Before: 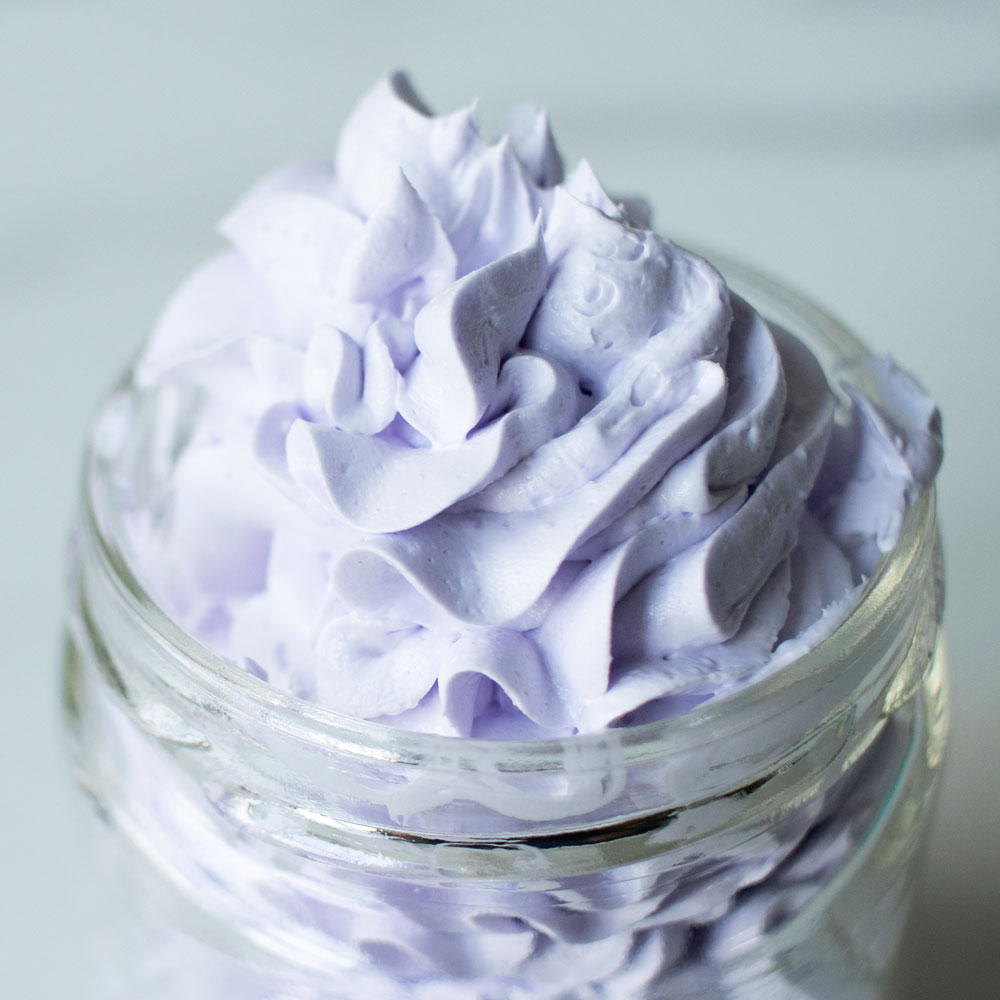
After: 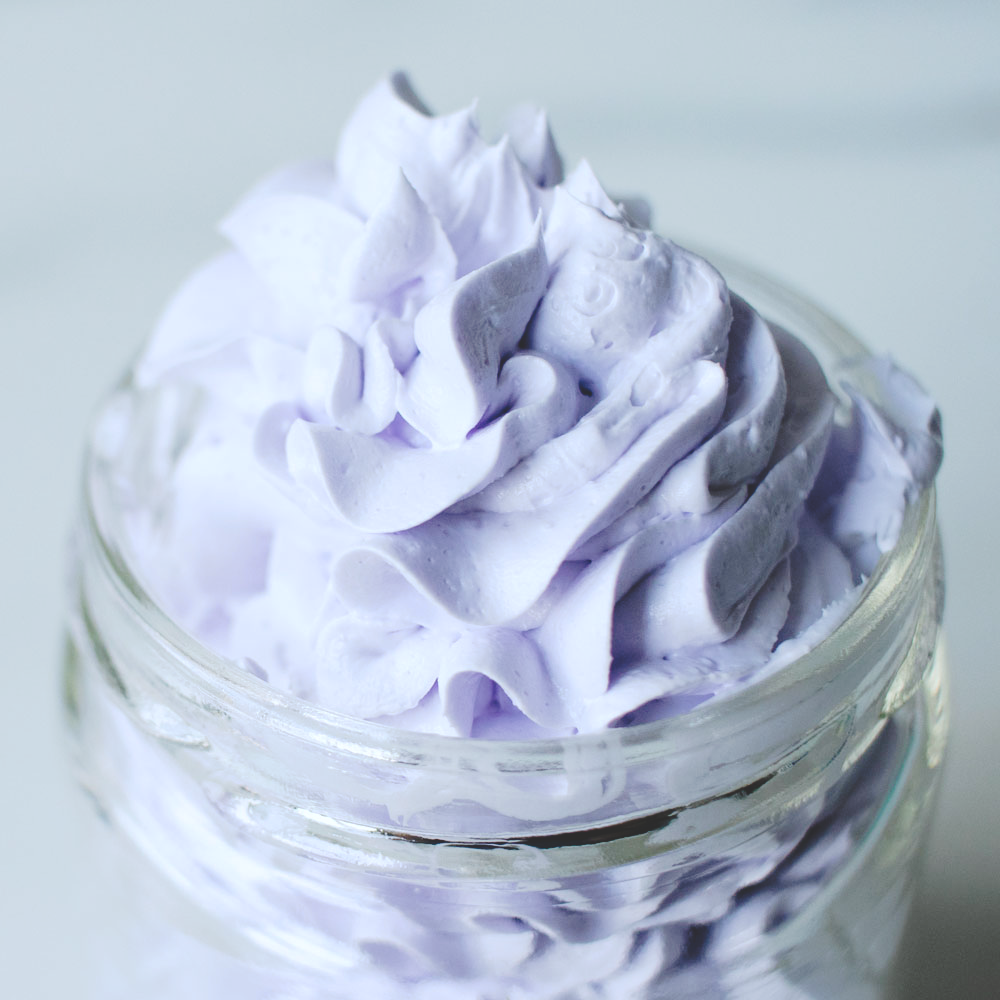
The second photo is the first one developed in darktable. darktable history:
tone curve: curves: ch0 [(0, 0) (0.003, 0.177) (0.011, 0.177) (0.025, 0.176) (0.044, 0.178) (0.069, 0.186) (0.1, 0.194) (0.136, 0.203) (0.177, 0.223) (0.224, 0.255) (0.277, 0.305) (0.335, 0.383) (0.399, 0.467) (0.468, 0.546) (0.543, 0.616) (0.623, 0.694) (0.709, 0.764) (0.801, 0.834) (0.898, 0.901) (1, 1)], preserve colors none
white balance: red 0.967, blue 1.049
